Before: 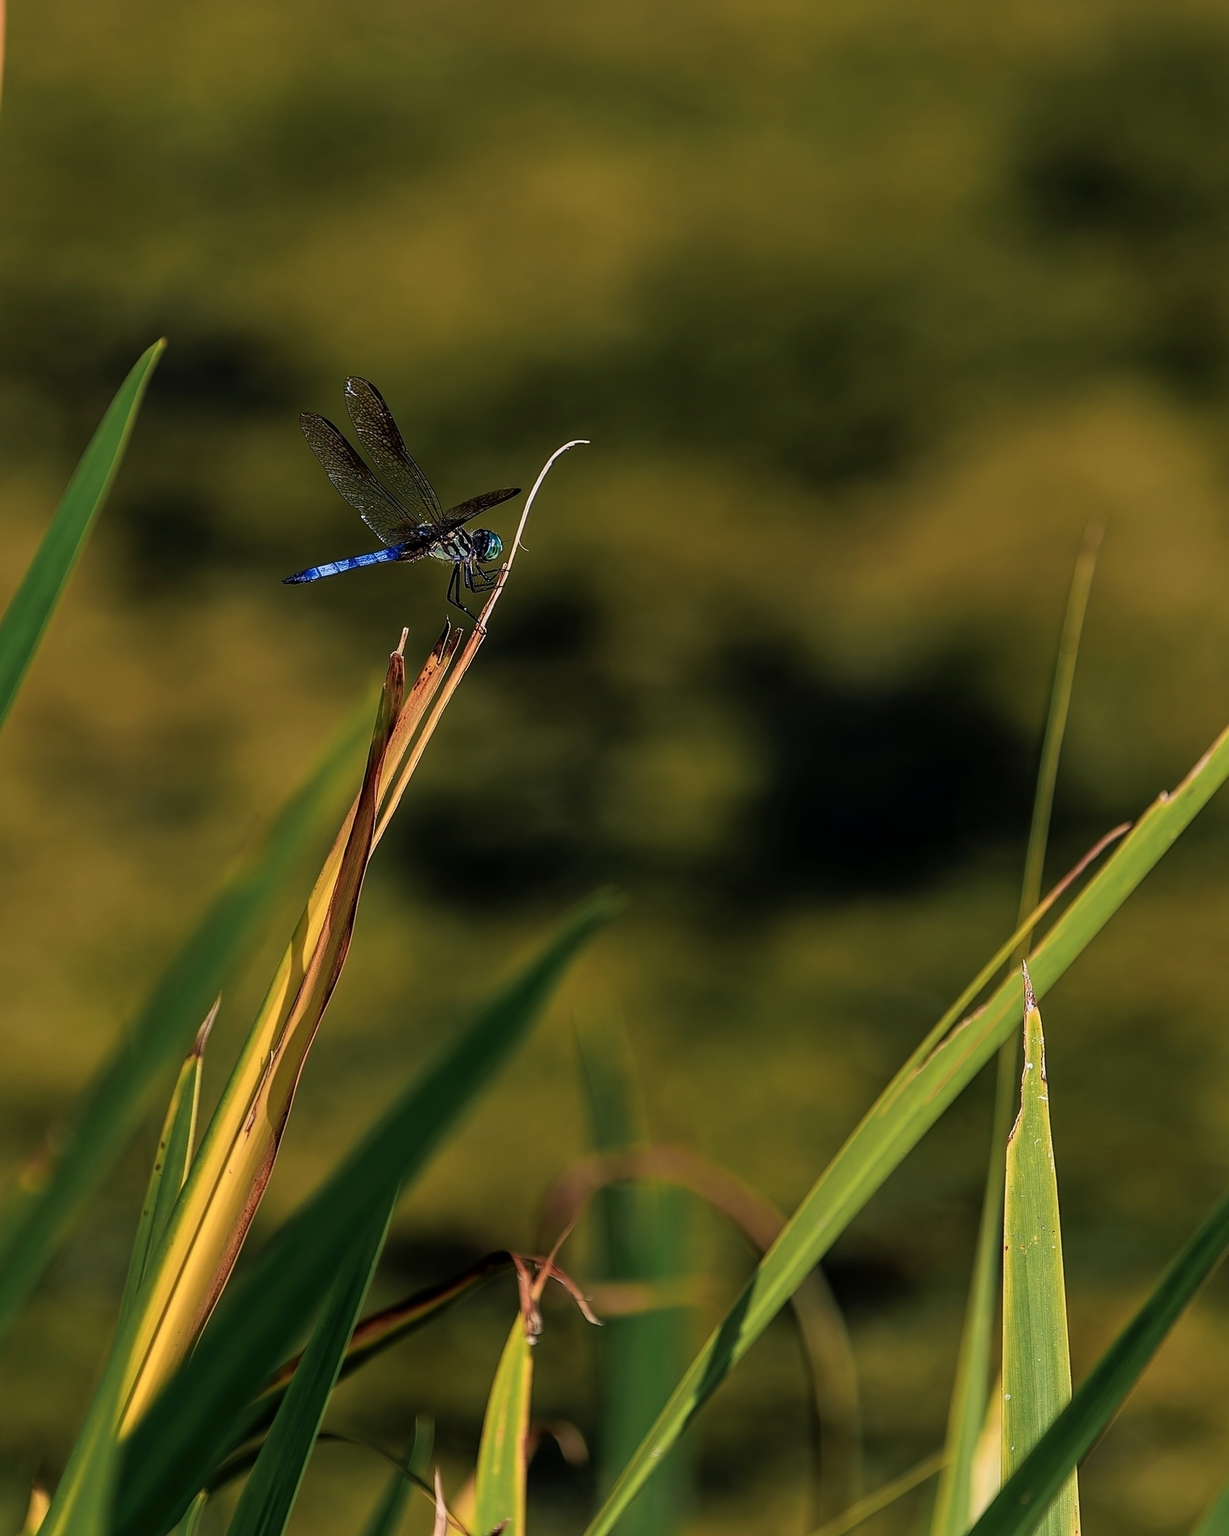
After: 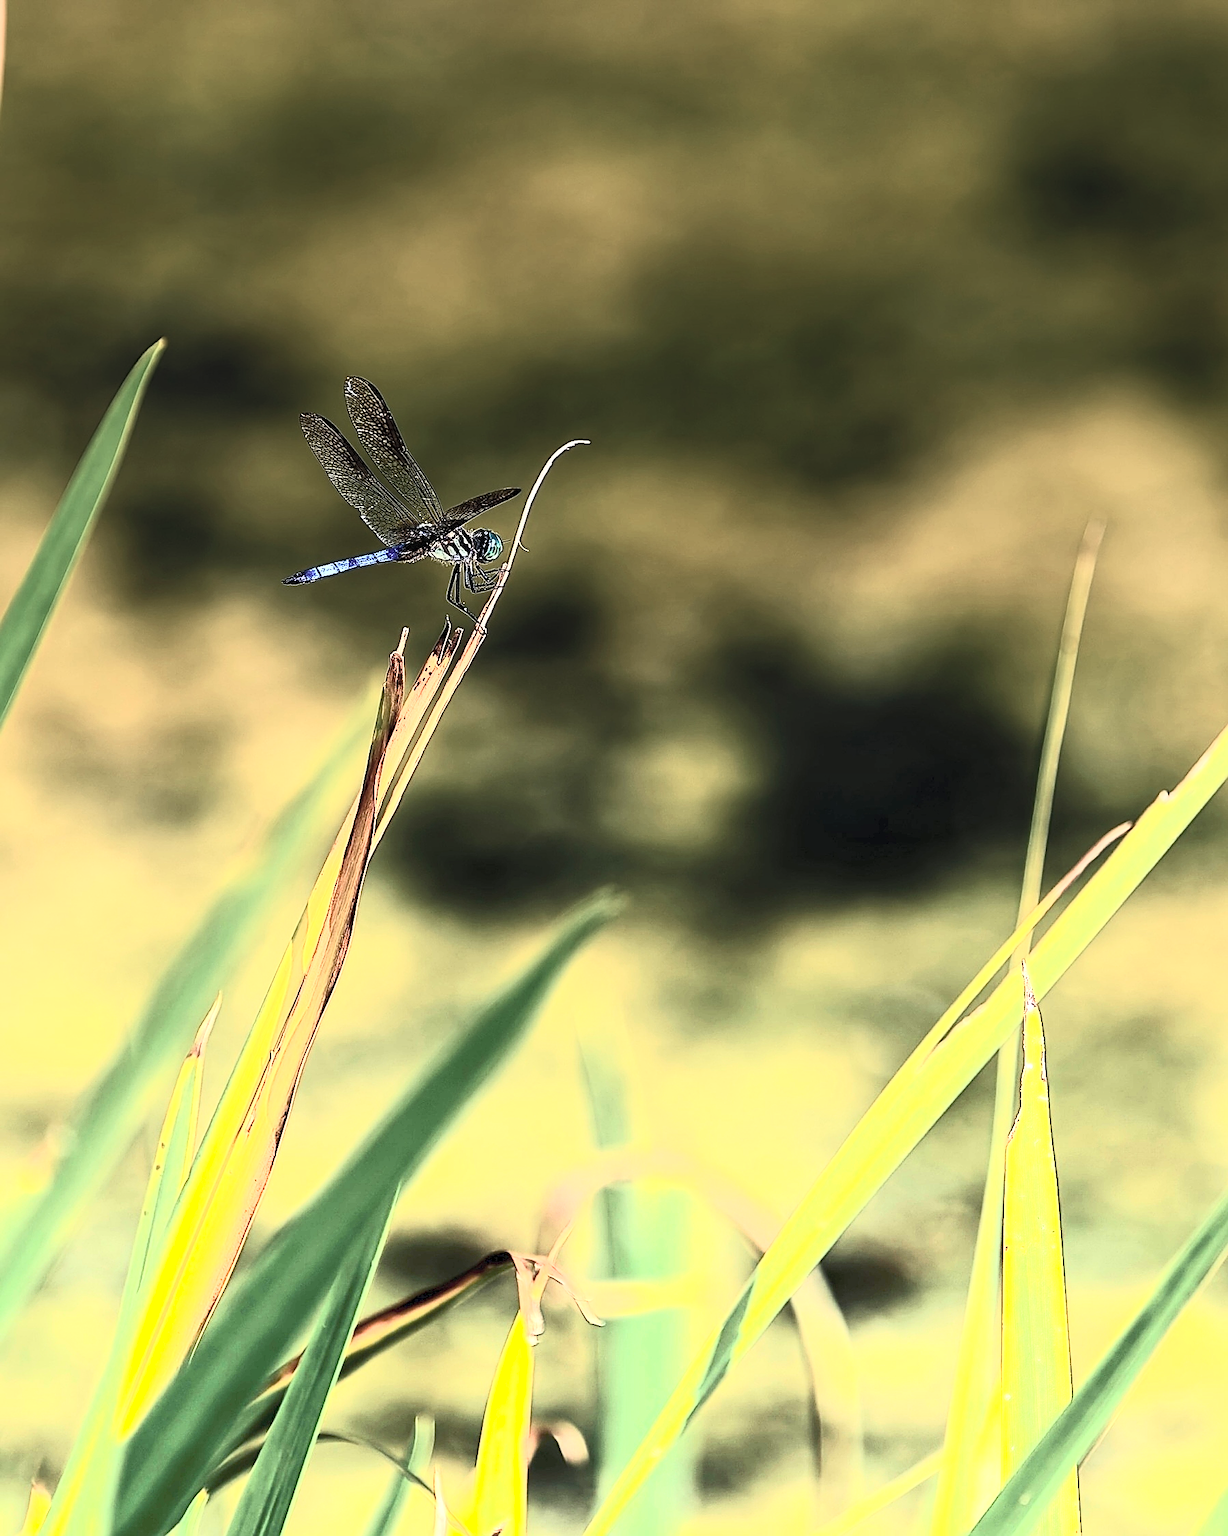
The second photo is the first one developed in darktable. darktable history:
graduated density: density -3.9 EV
sharpen: amount 0.75
contrast brightness saturation: contrast 0.57, brightness 0.57, saturation -0.34
